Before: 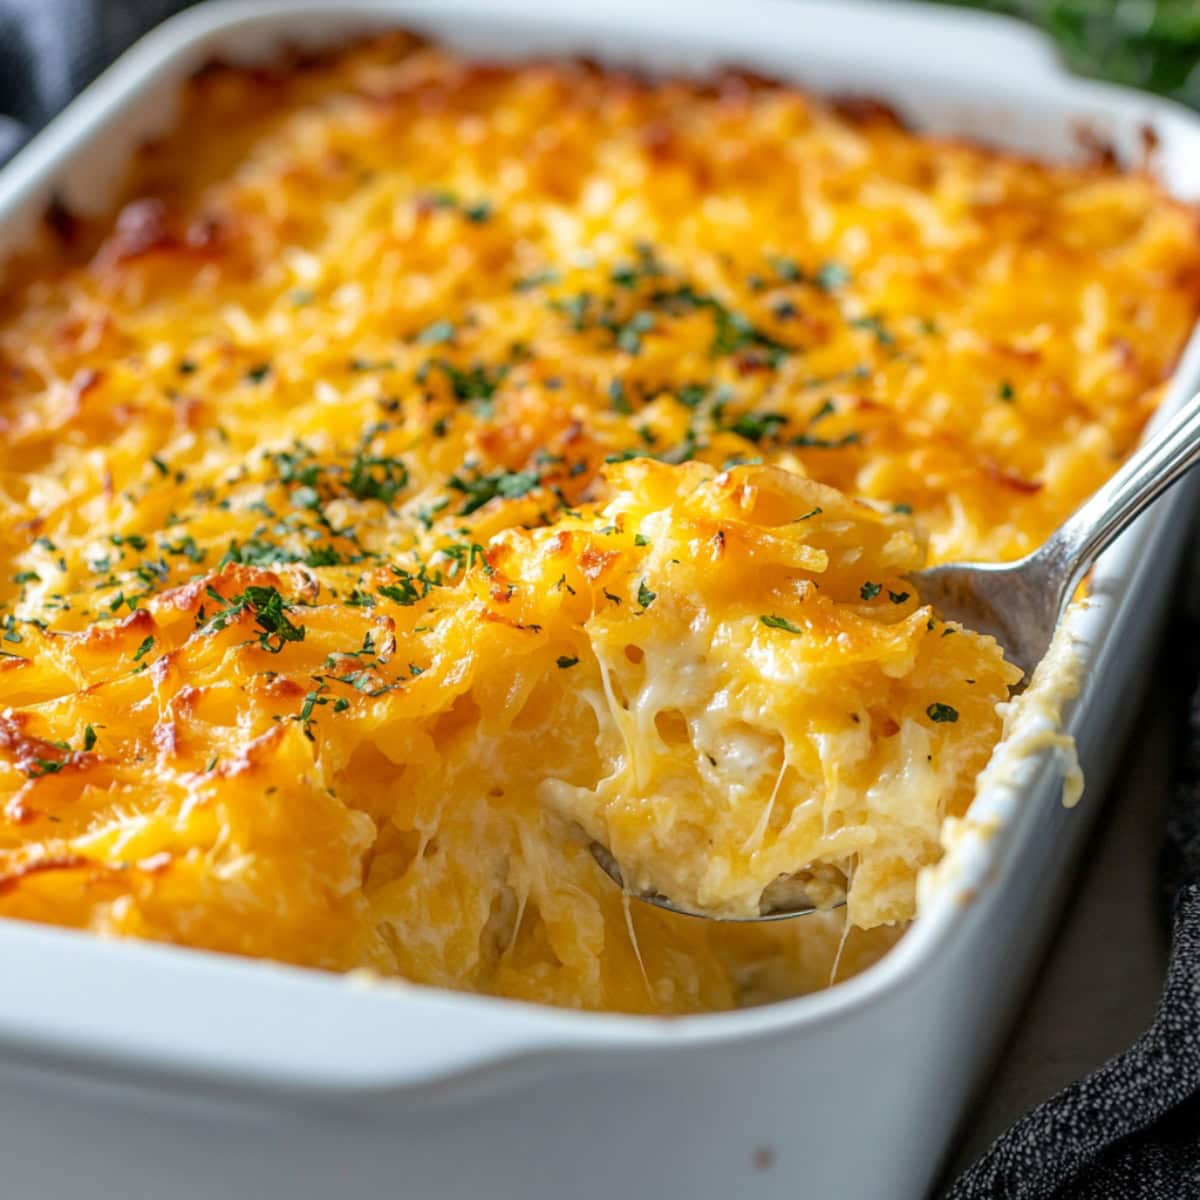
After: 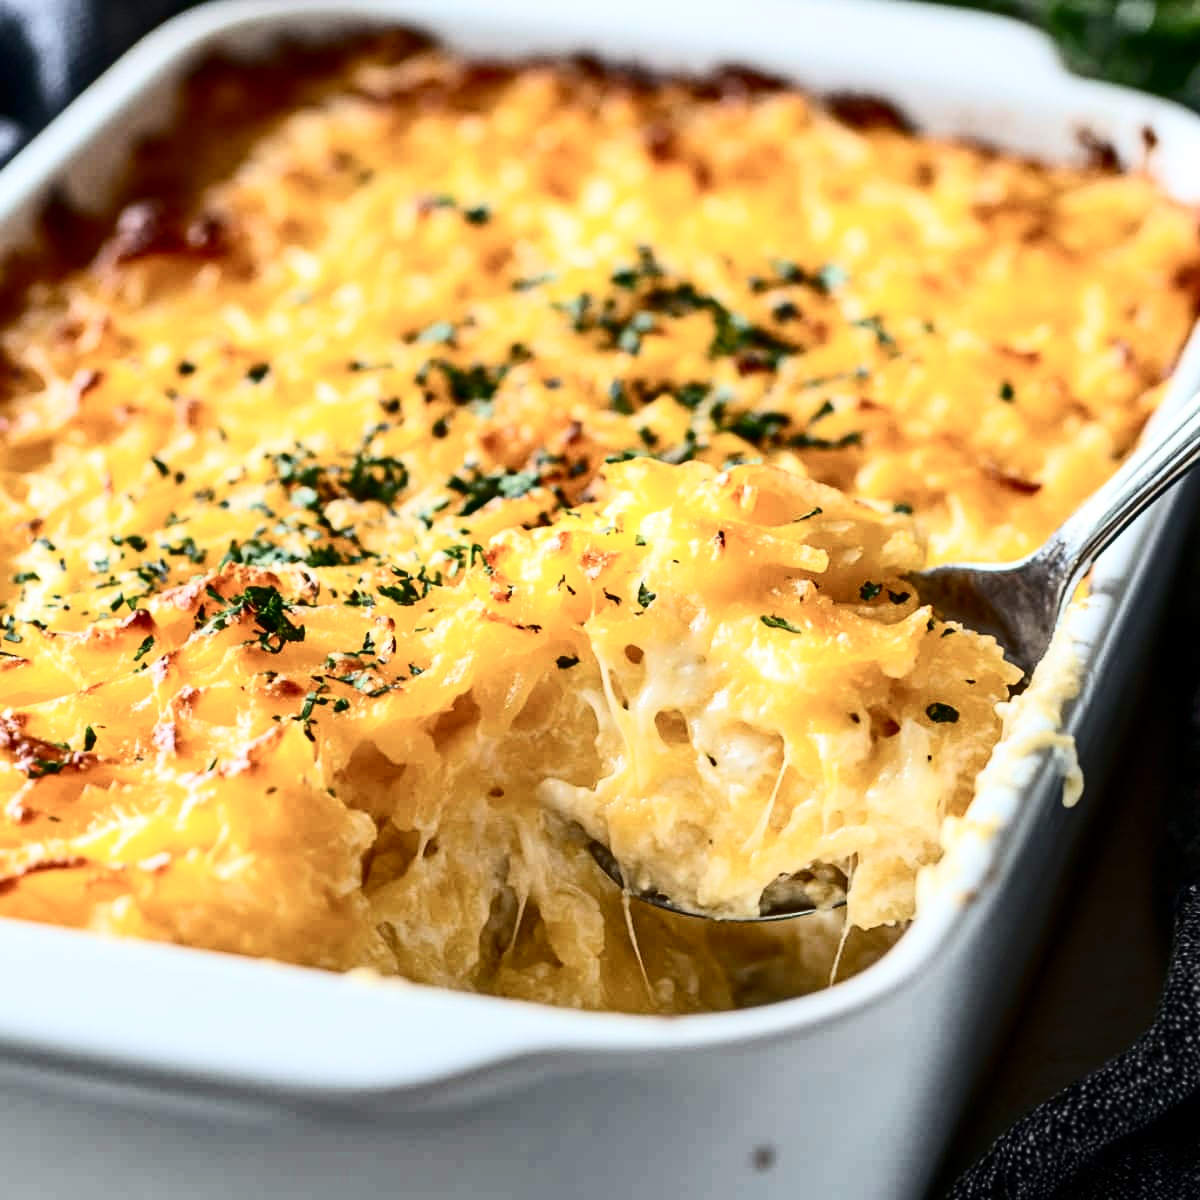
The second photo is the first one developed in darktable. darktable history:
contrast brightness saturation: contrast 0.502, saturation -0.098
